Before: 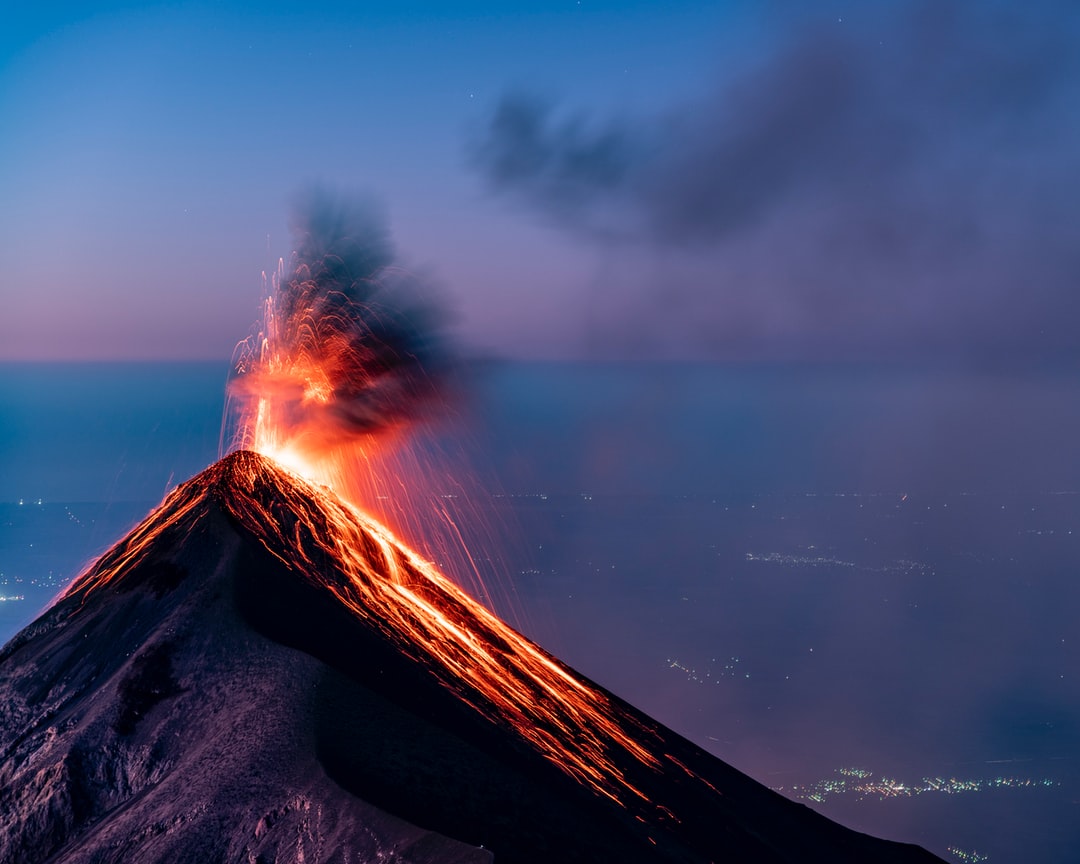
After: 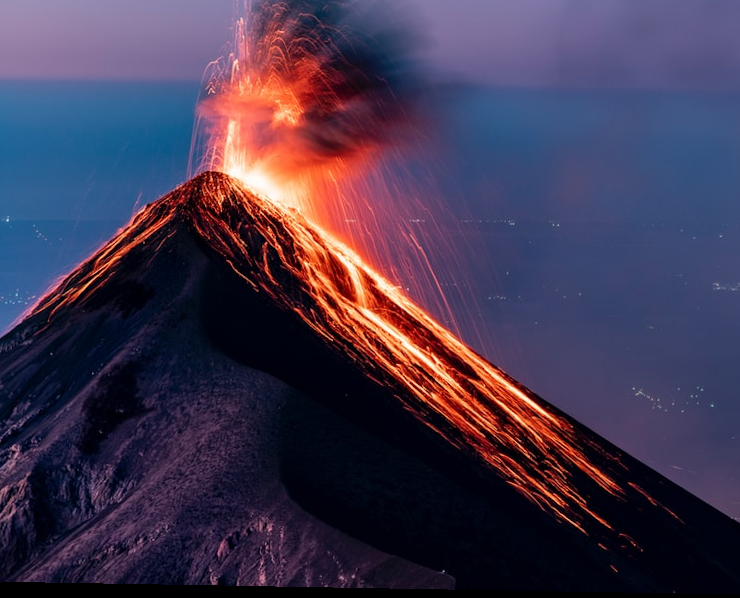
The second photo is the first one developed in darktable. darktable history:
crop and rotate: angle -0.996°, left 3.551%, top 32.15%, right 28.852%
